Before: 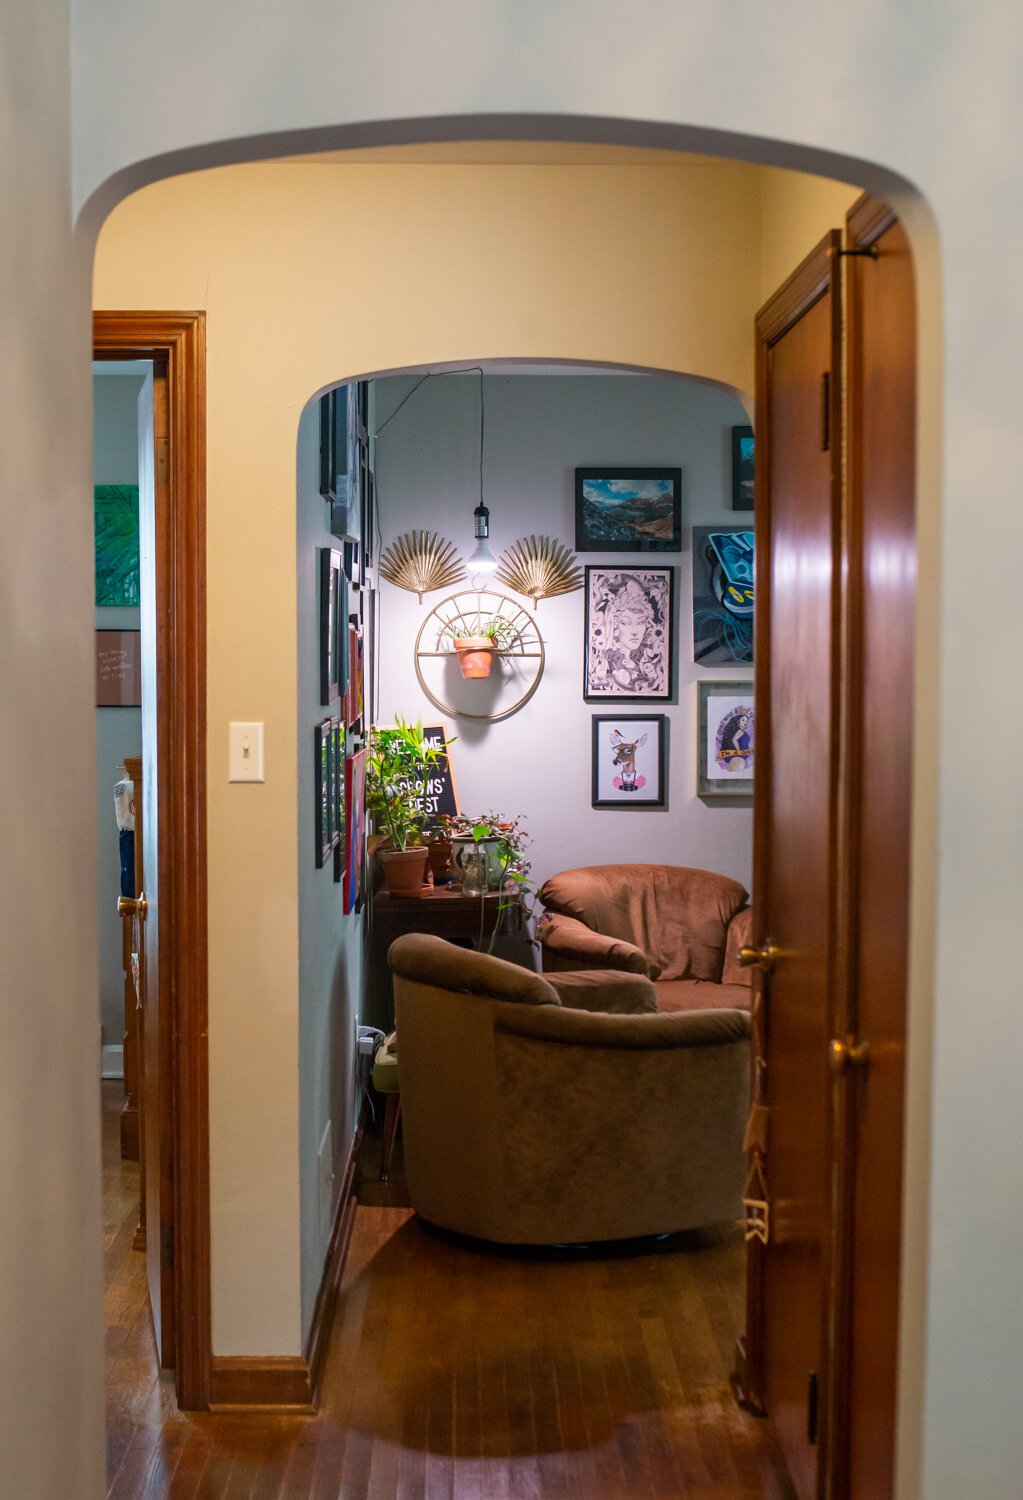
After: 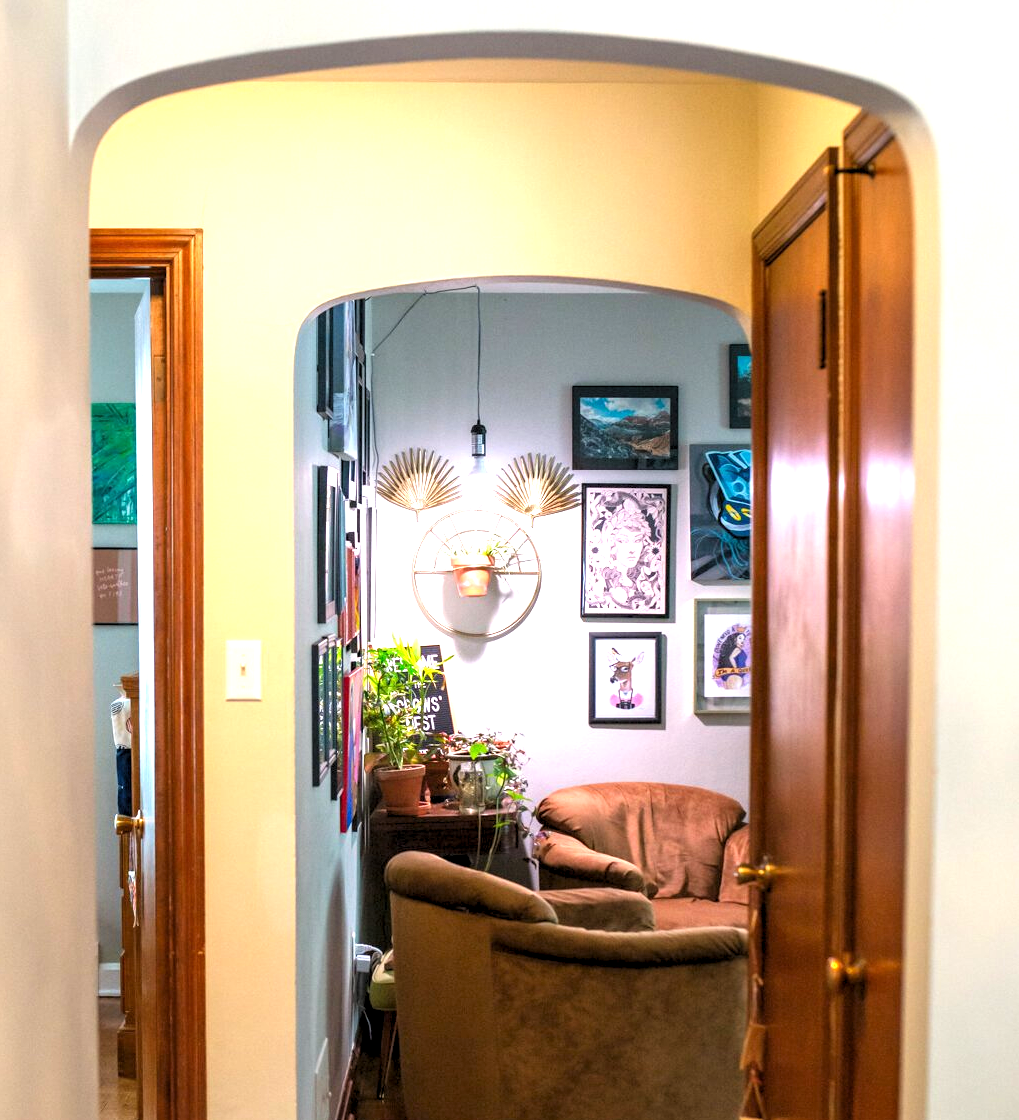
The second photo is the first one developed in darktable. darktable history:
local contrast: highlights 61%, shadows 106%, detail 107%, midtone range 0.529
levels: levels [0.073, 0.497, 0.972]
crop: left 0.387%, top 5.469%, bottom 19.809%
exposure: black level correction 0, exposure 1.198 EV, compensate exposure bias true, compensate highlight preservation false
